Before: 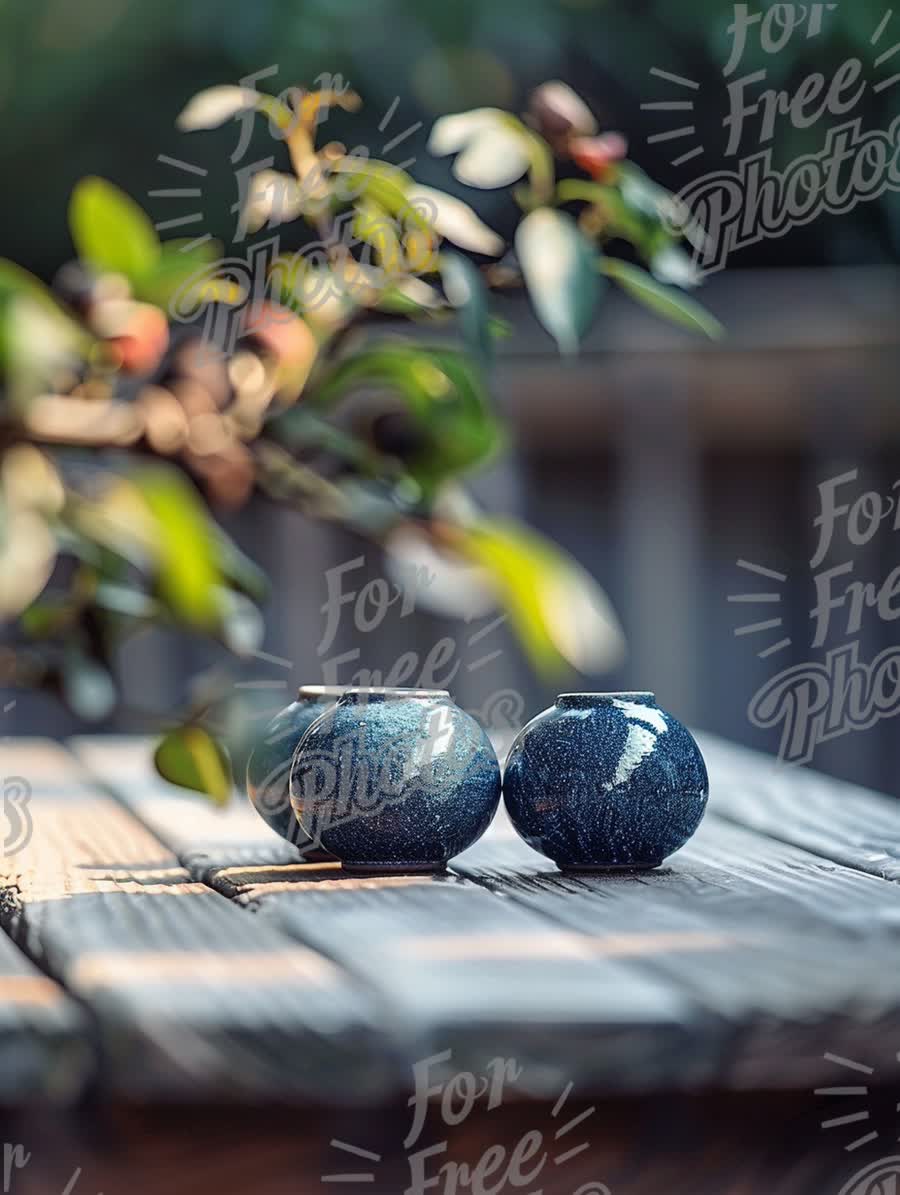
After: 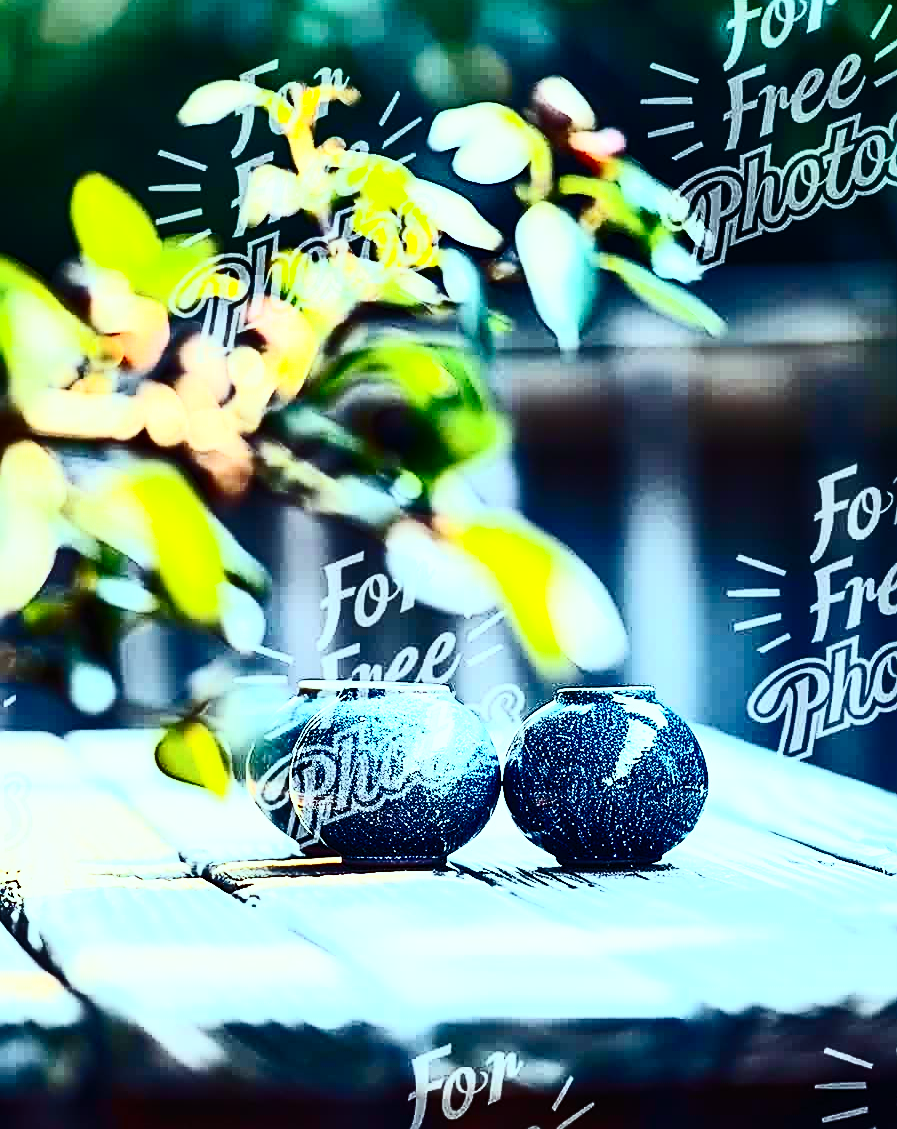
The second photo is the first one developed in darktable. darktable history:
color balance rgb: linear chroma grading › global chroma 15%, perceptual saturation grading › global saturation 30%
crop: top 0.448%, right 0.264%, bottom 5.045%
sharpen: on, module defaults
contrast brightness saturation: contrast 0.93, brightness 0.2
base curve: curves: ch0 [(0, 0) (0.028, 0.03) (0.121, 0.232) (0.46, 0.748) (0.859, 0.968) (1, 1)], preserve colors none
color balance: mode lift, gamma, gain (sRGB), lift [0.997, 0.979, 1.021, 1.011], gamma [1, 1.084, 0.916, 0.998], gain [1, 0.87, 1.13, 1.101], contrast 4.55%, contrast fulcrum 38.24%, output saturation 104.09%
